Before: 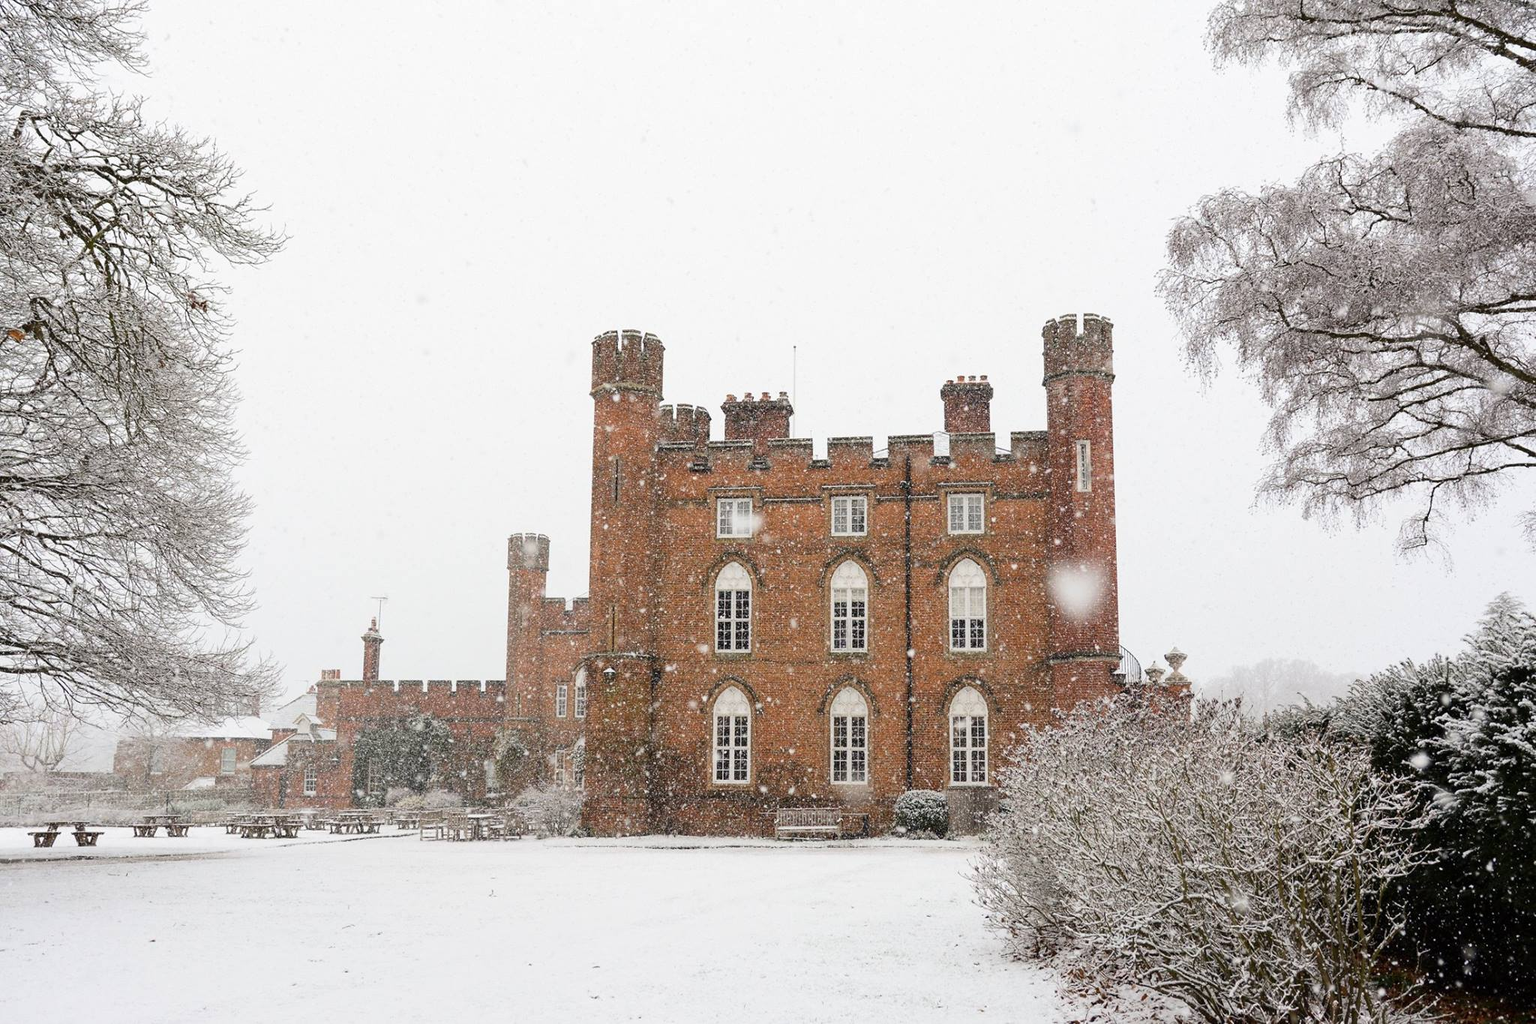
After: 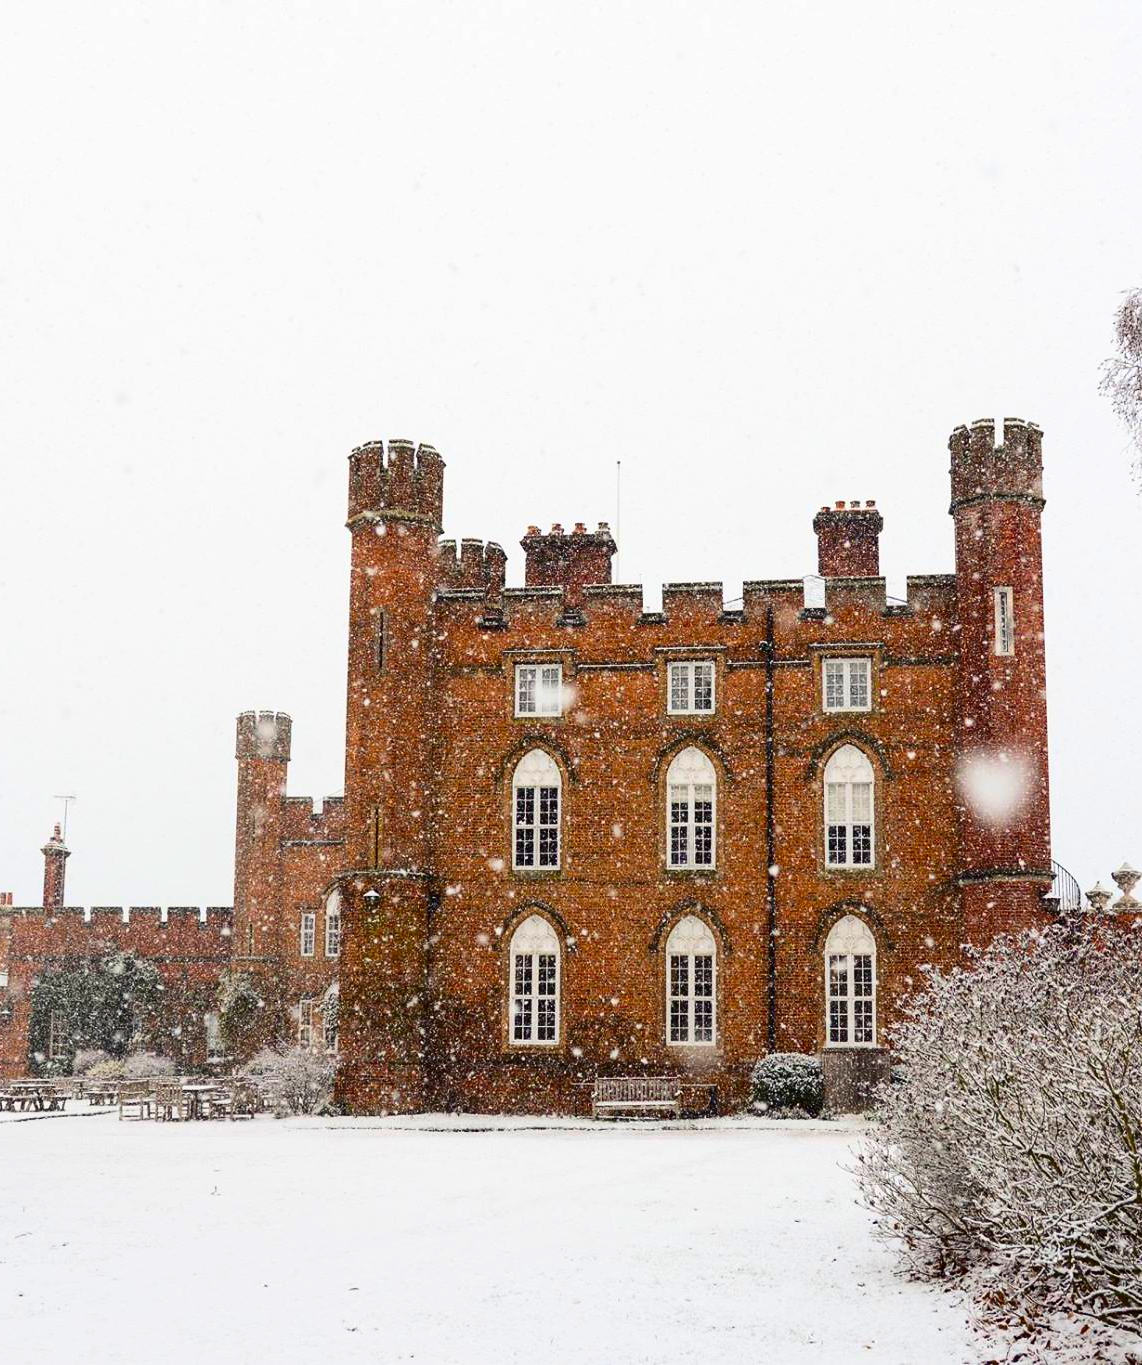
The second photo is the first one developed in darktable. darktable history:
crop: left 21.537%, right 22.658%
contrast brightness saturation: contrast 0.209, brightness -0.113, saturation 0.213
color balance rgb: shadows lift › chroma 3.079%, shadows lift › hue 279.36°, perceptual saturation grading › global saturation 19.65%, global vibrance 20%
